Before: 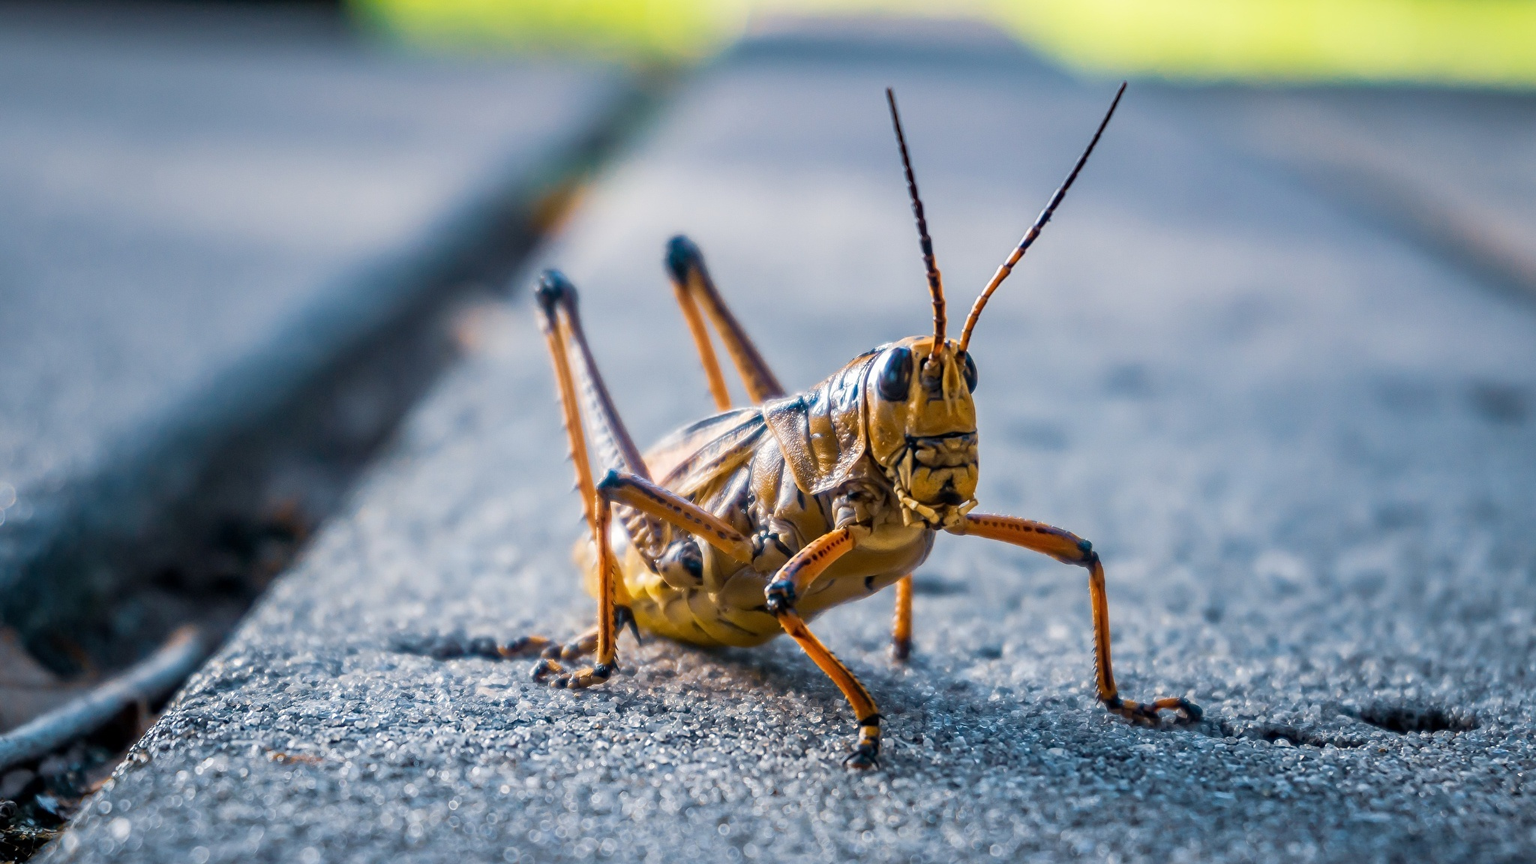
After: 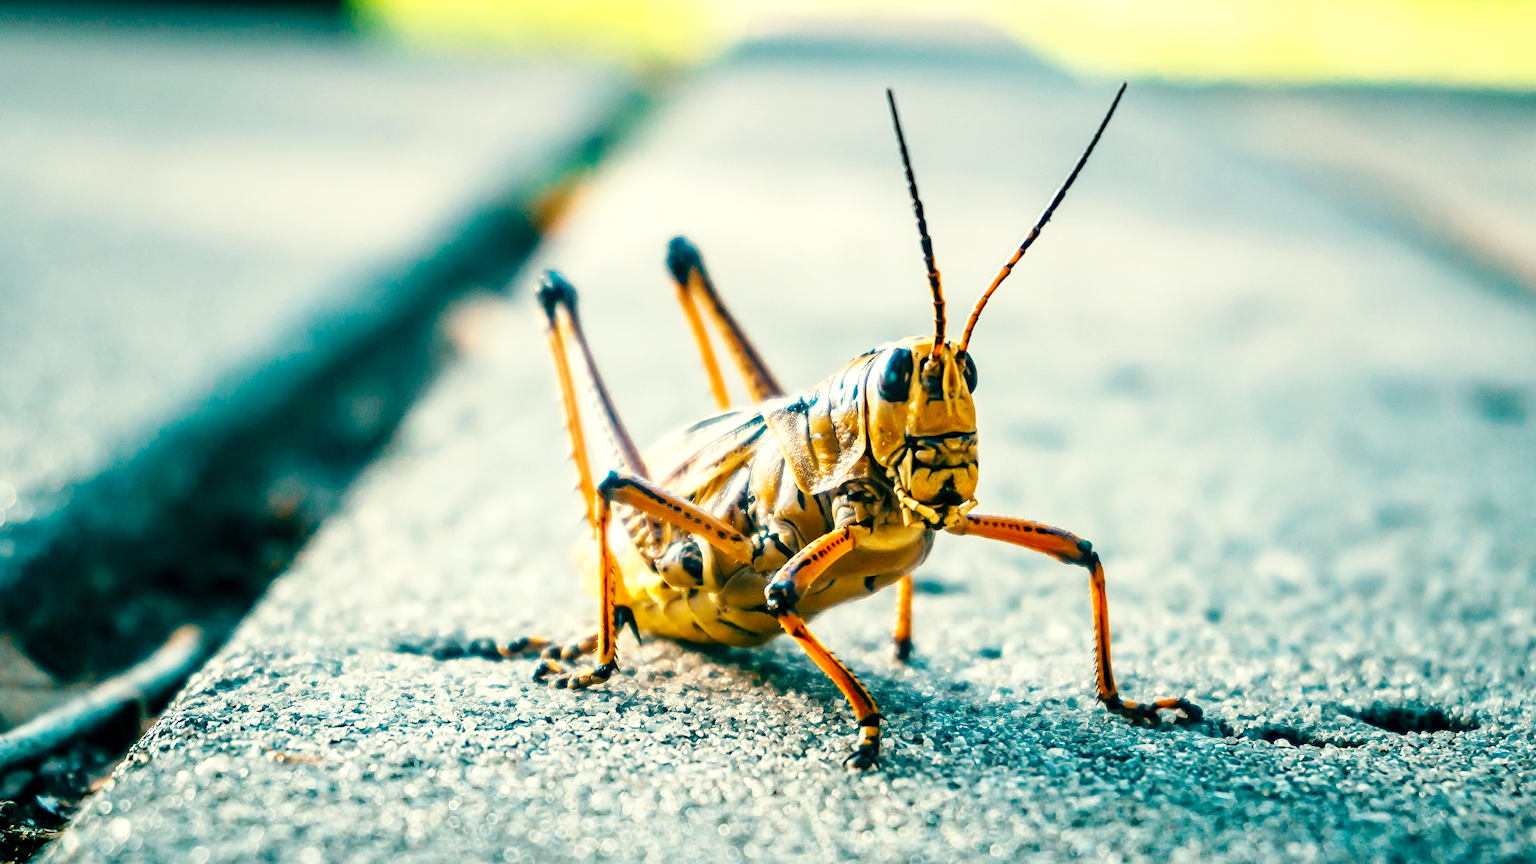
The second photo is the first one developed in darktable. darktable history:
base curve: curves: ch0 [(0, 0) (0.036, 0.025) (0.121, 0.166) (0.206, 0.329) (0.605, 0.79) (1, 1)], preserve colors none
color balance: mode lift, gamma, gain (sRGB), lift [1, 0.69, 1, 1], gamma [1, 1.482, 1, 1], gain [1, 1, 1, 0.802]
white balance: emerald 1
exposure: exposure 0.7 EV, compensate highlight preservation false
levels: mode automatic
